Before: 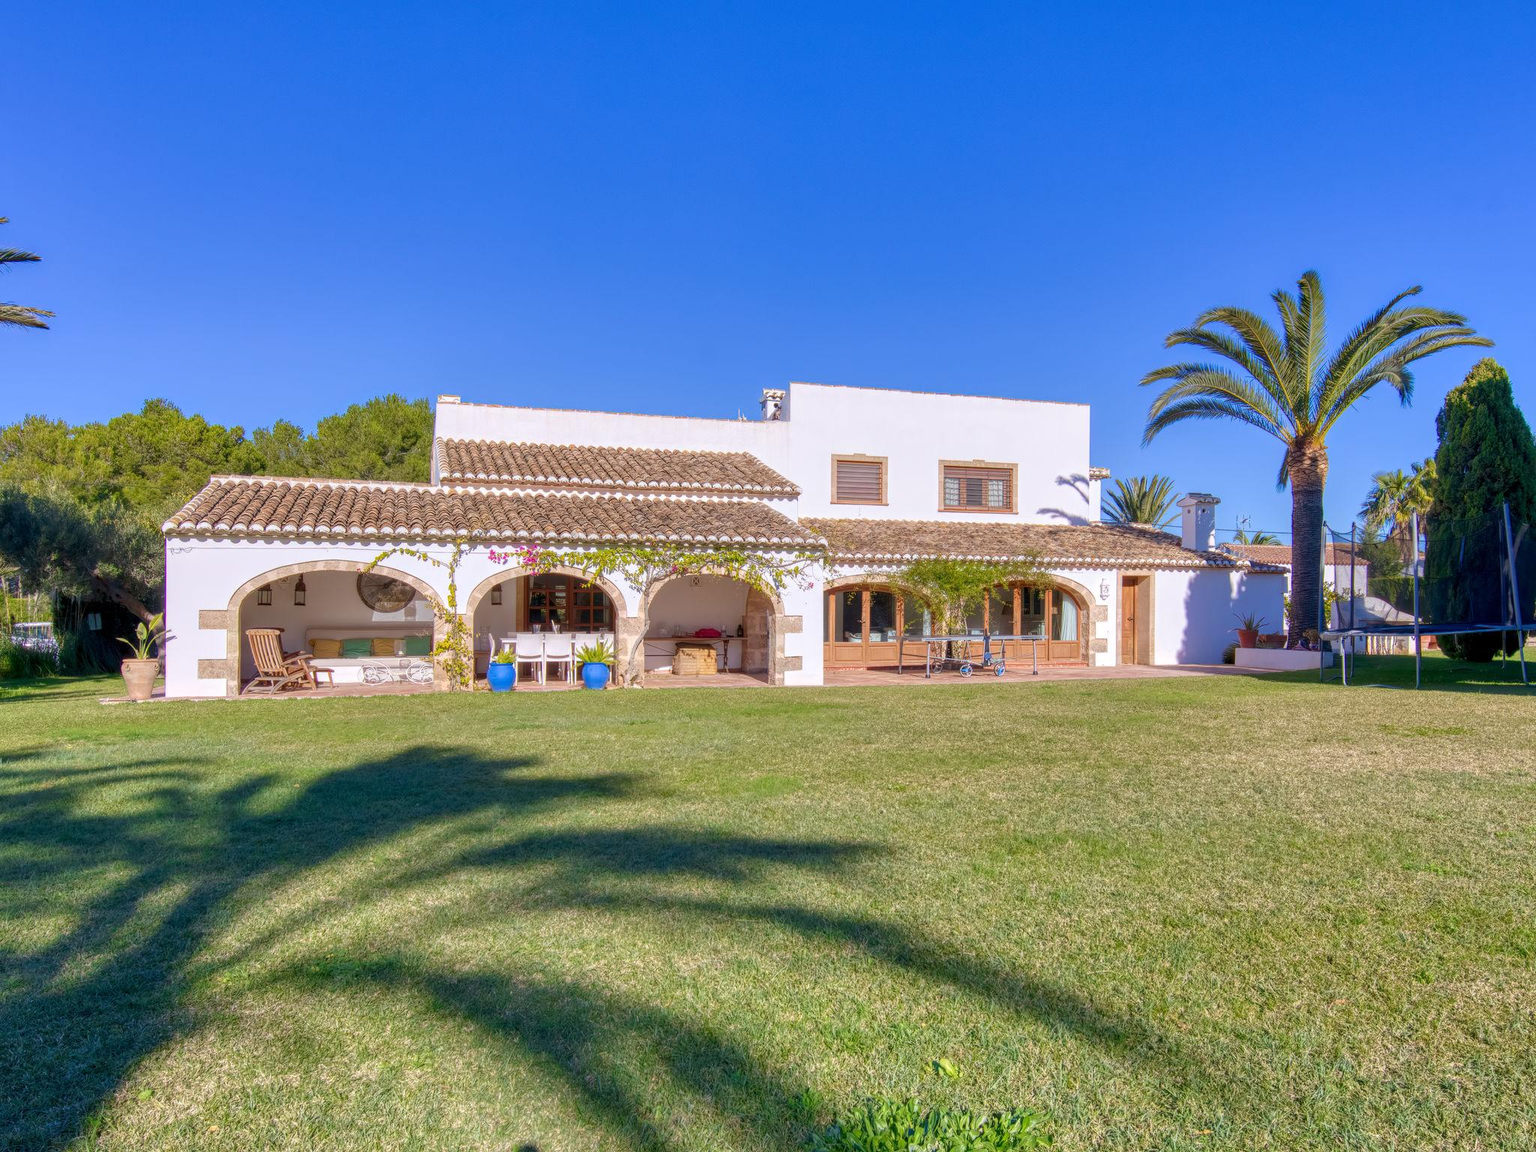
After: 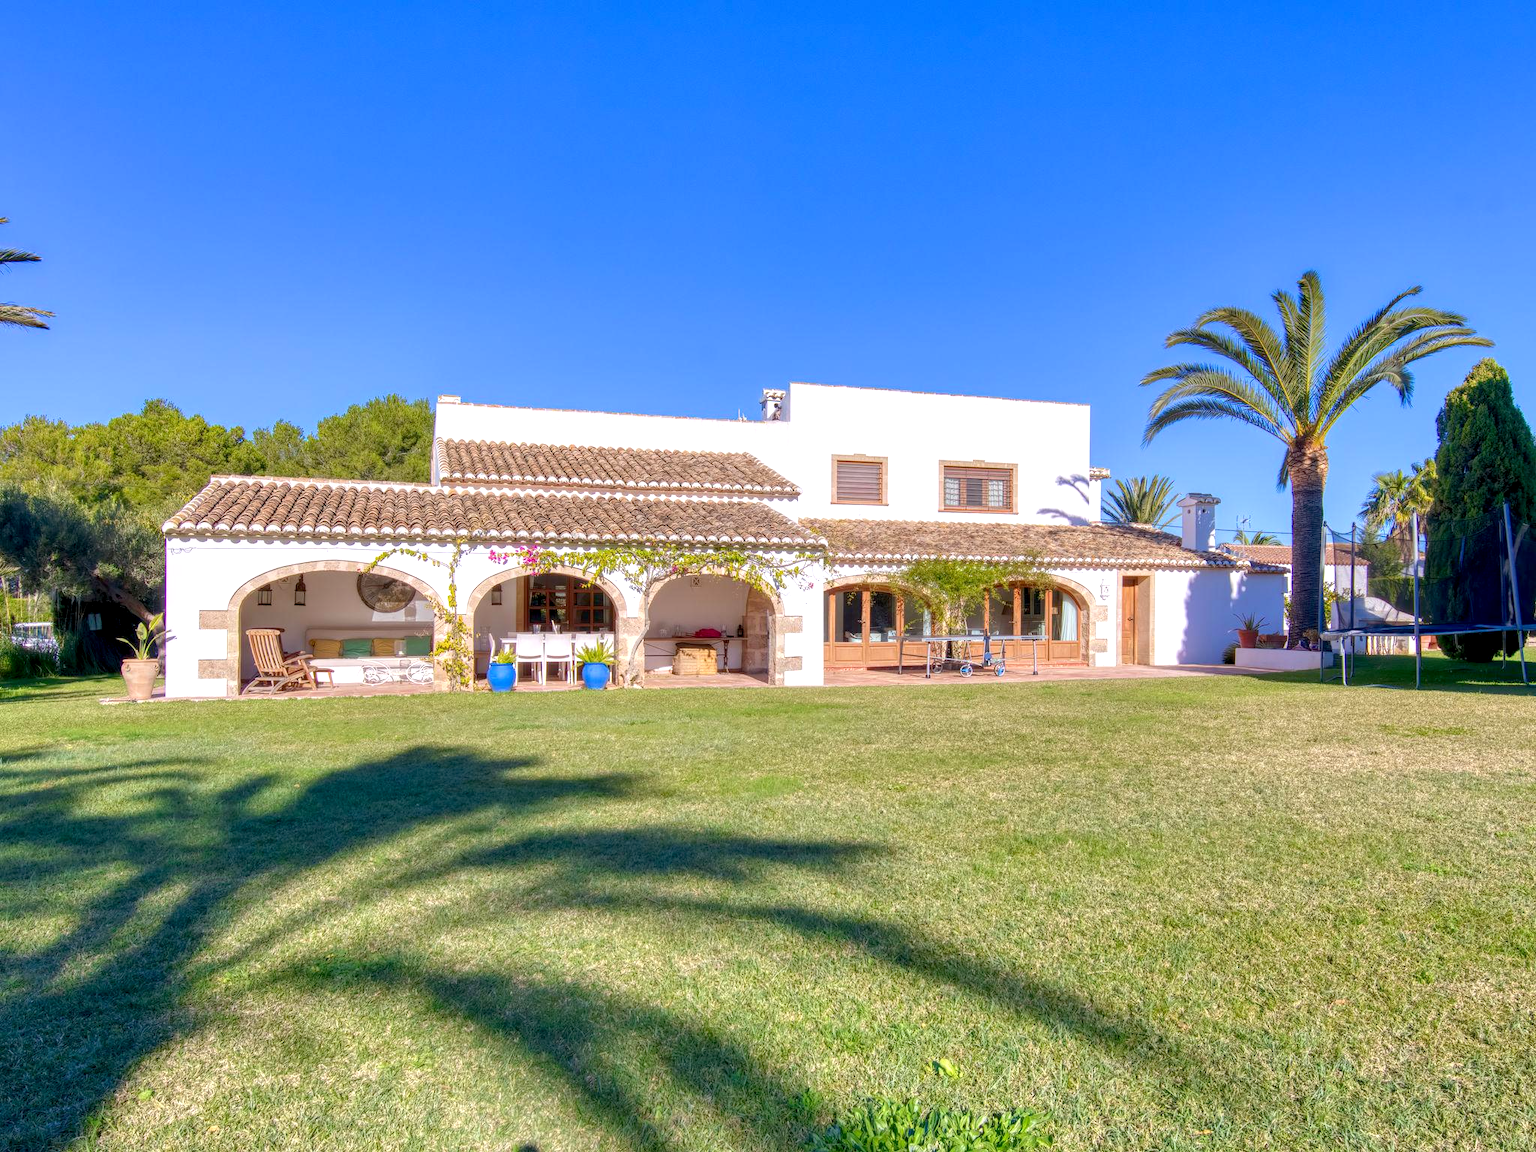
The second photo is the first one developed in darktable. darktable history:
exposure: black level correction 0.003, exposure 0.385 EV, compensate highlight preservation false
